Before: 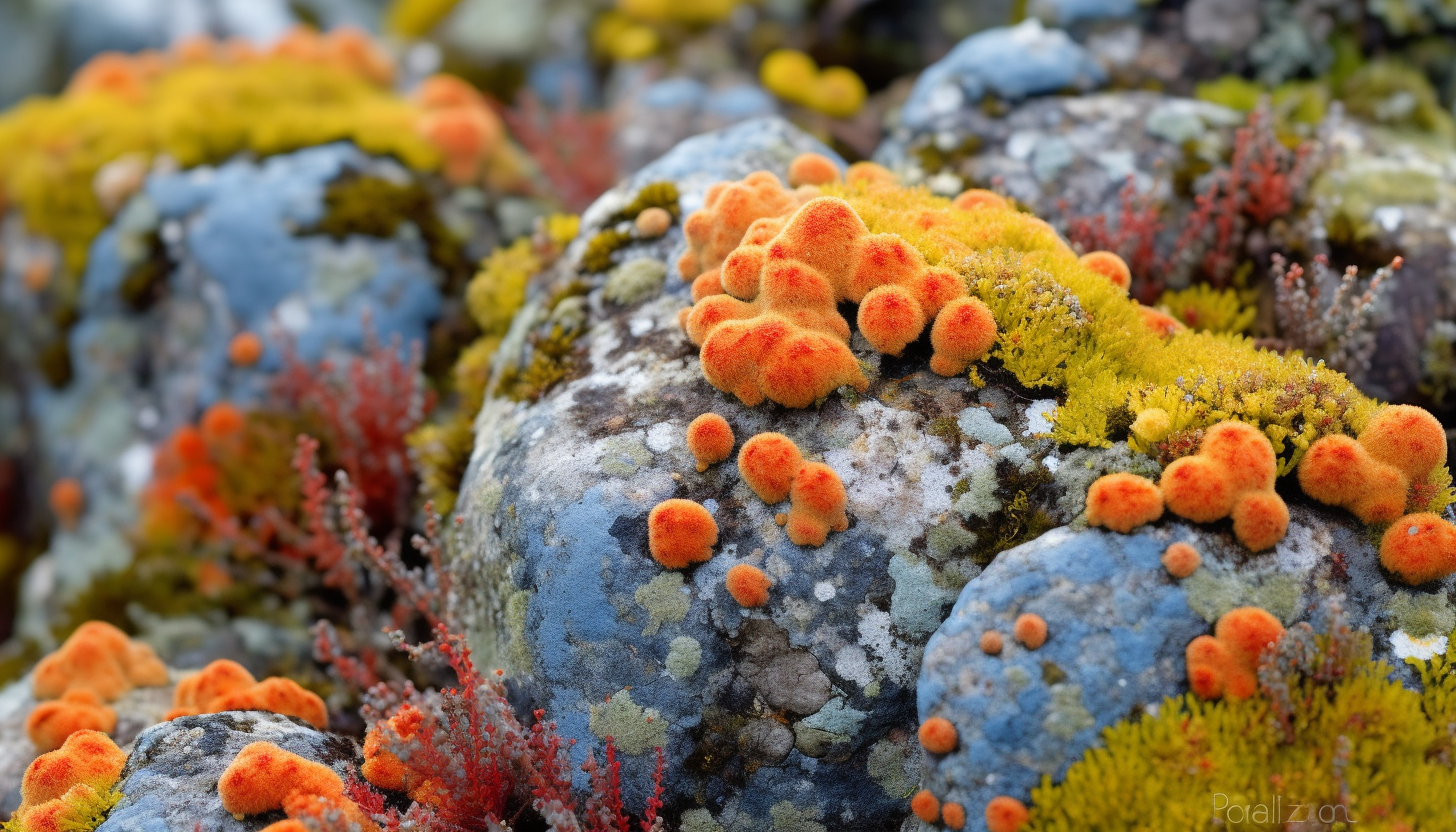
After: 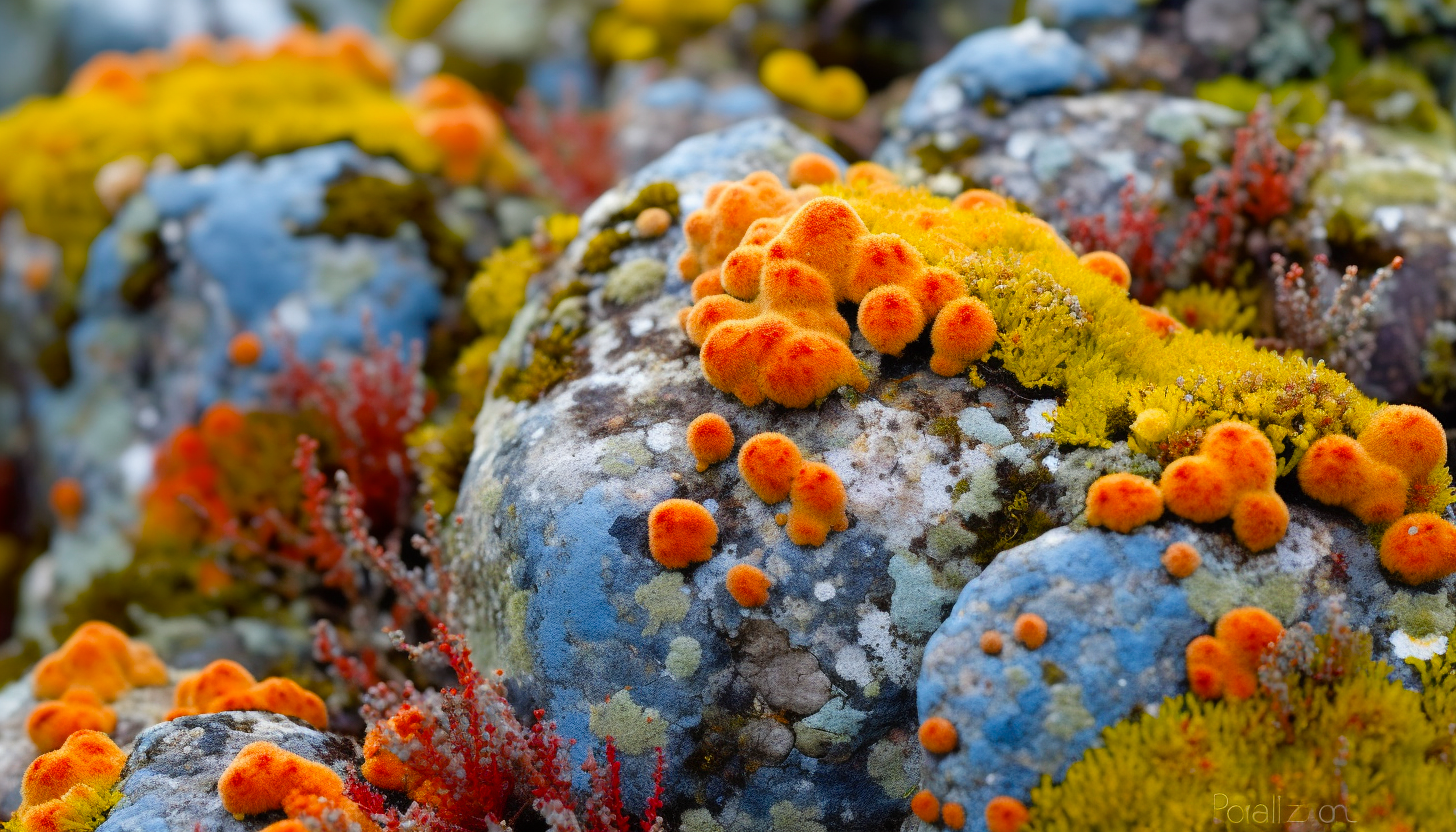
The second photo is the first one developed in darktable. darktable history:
color balance rgb: linear chroma grading › global chroma 14.861%, perceptual saturation grading › global saturation 2.147%, perceptual saturation grading › highlights -2.082%, perceptual saturation grading › mid-tones 4.562%, perceptual saturation grading › shadows 6.948%, global vibrance 10.283%, saturation formula JzAzBz (2021)
